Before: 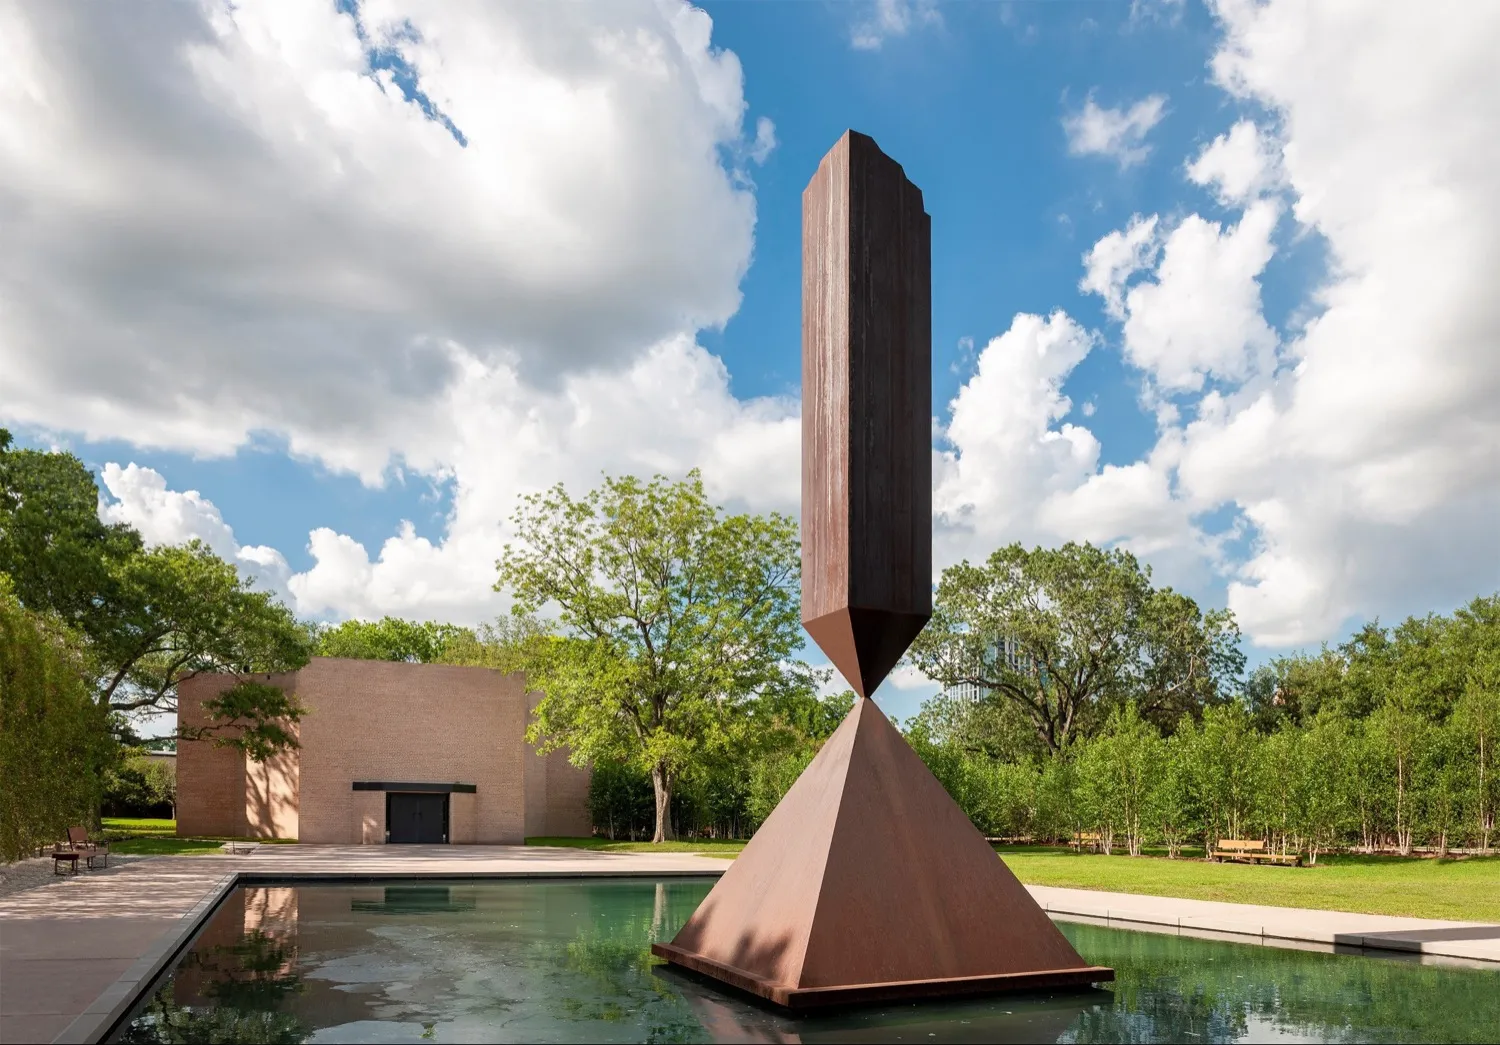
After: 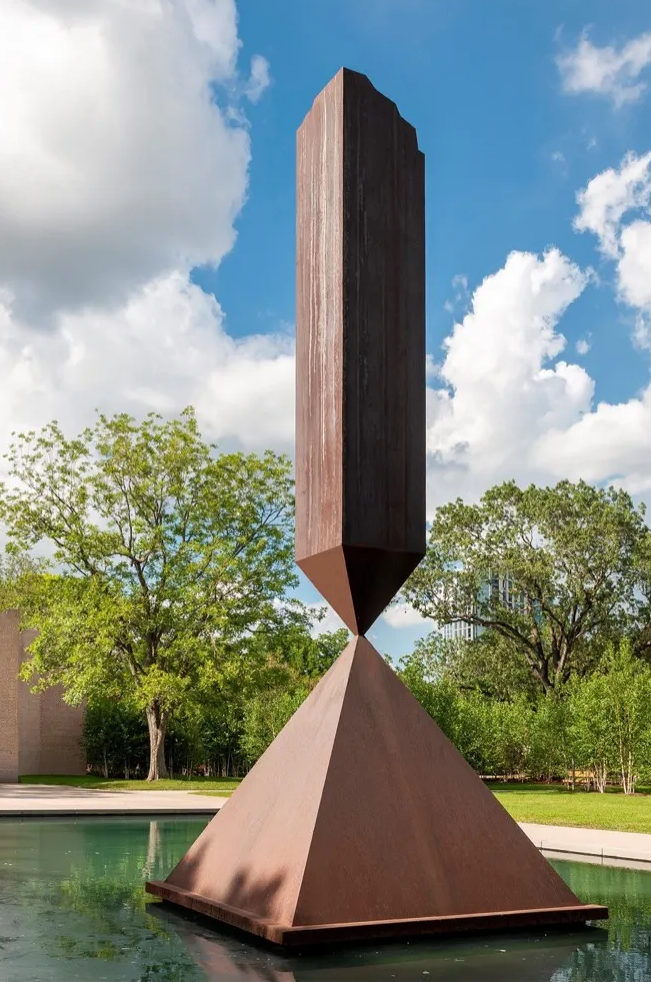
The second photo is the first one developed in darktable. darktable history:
crop: left 33.737%, top 5.97%, right 22.797%
